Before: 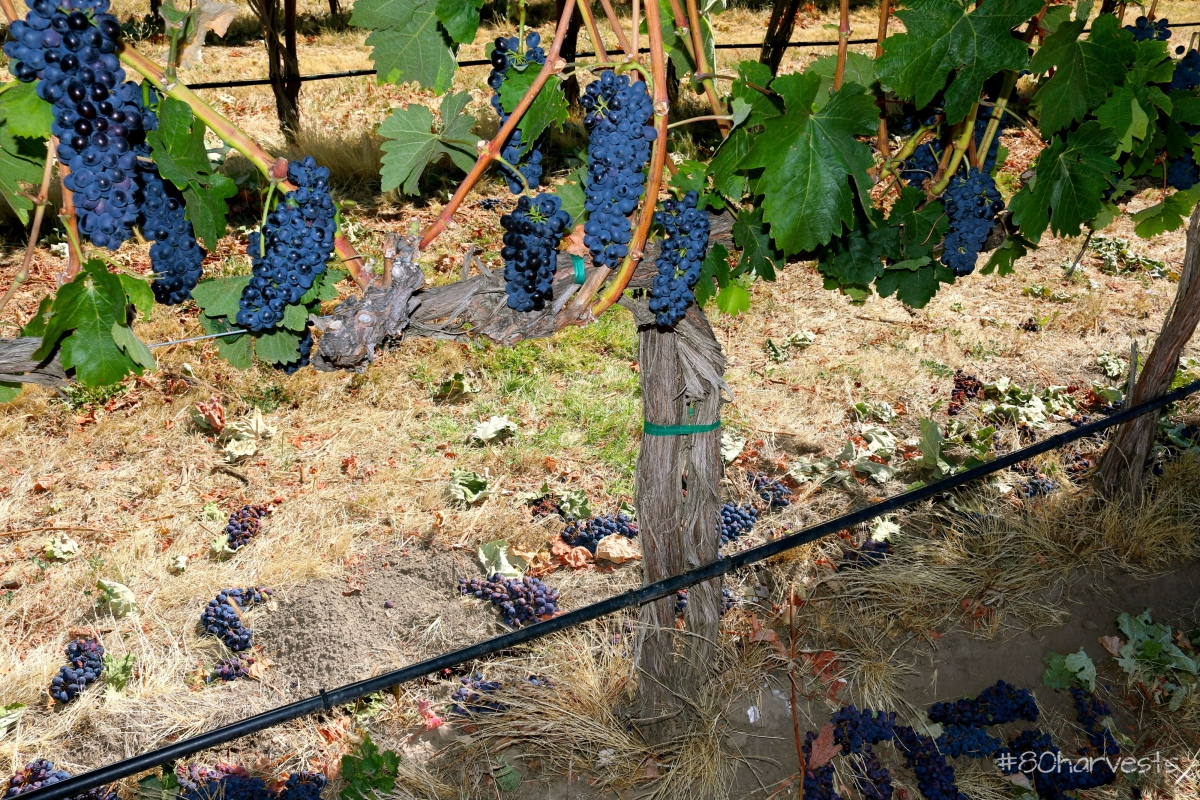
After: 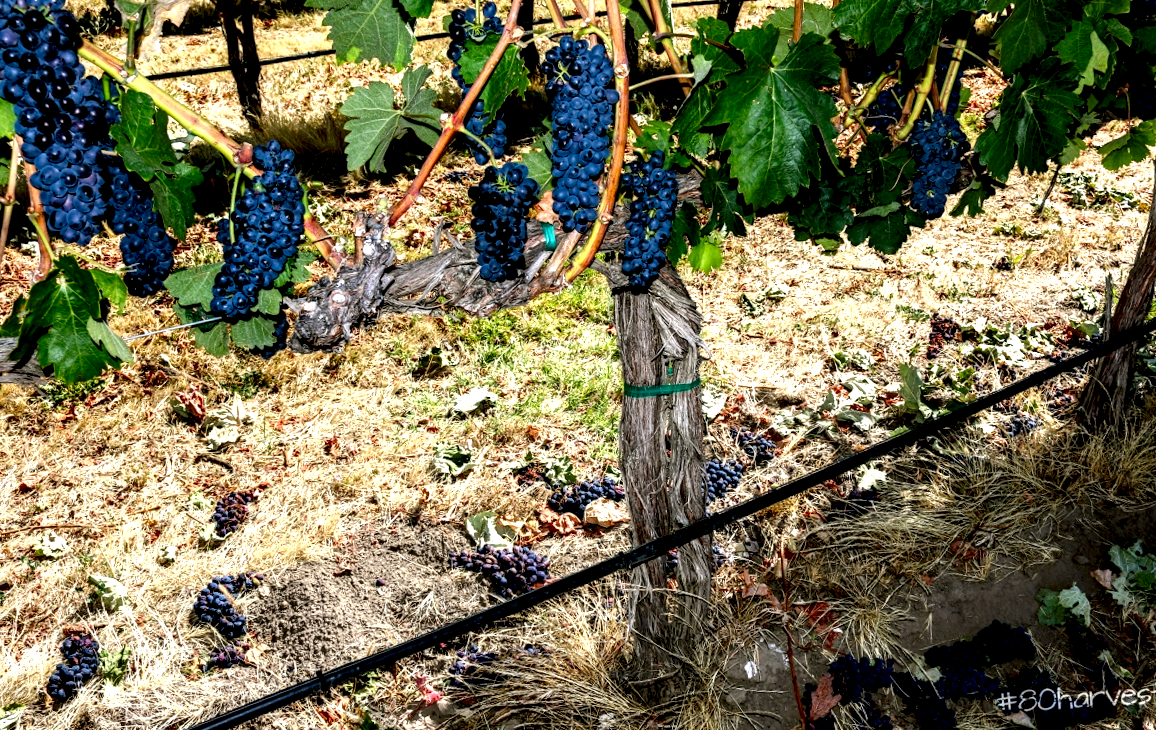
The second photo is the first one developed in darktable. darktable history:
local contrast: shadows 185%, detail 225%
contrast brightness saturation: saturation 0.18
rotate and perspective: rotation -3.52°, crop left 0.036, crop right 0.964, crop top 0.081, crop bottom 0.919
